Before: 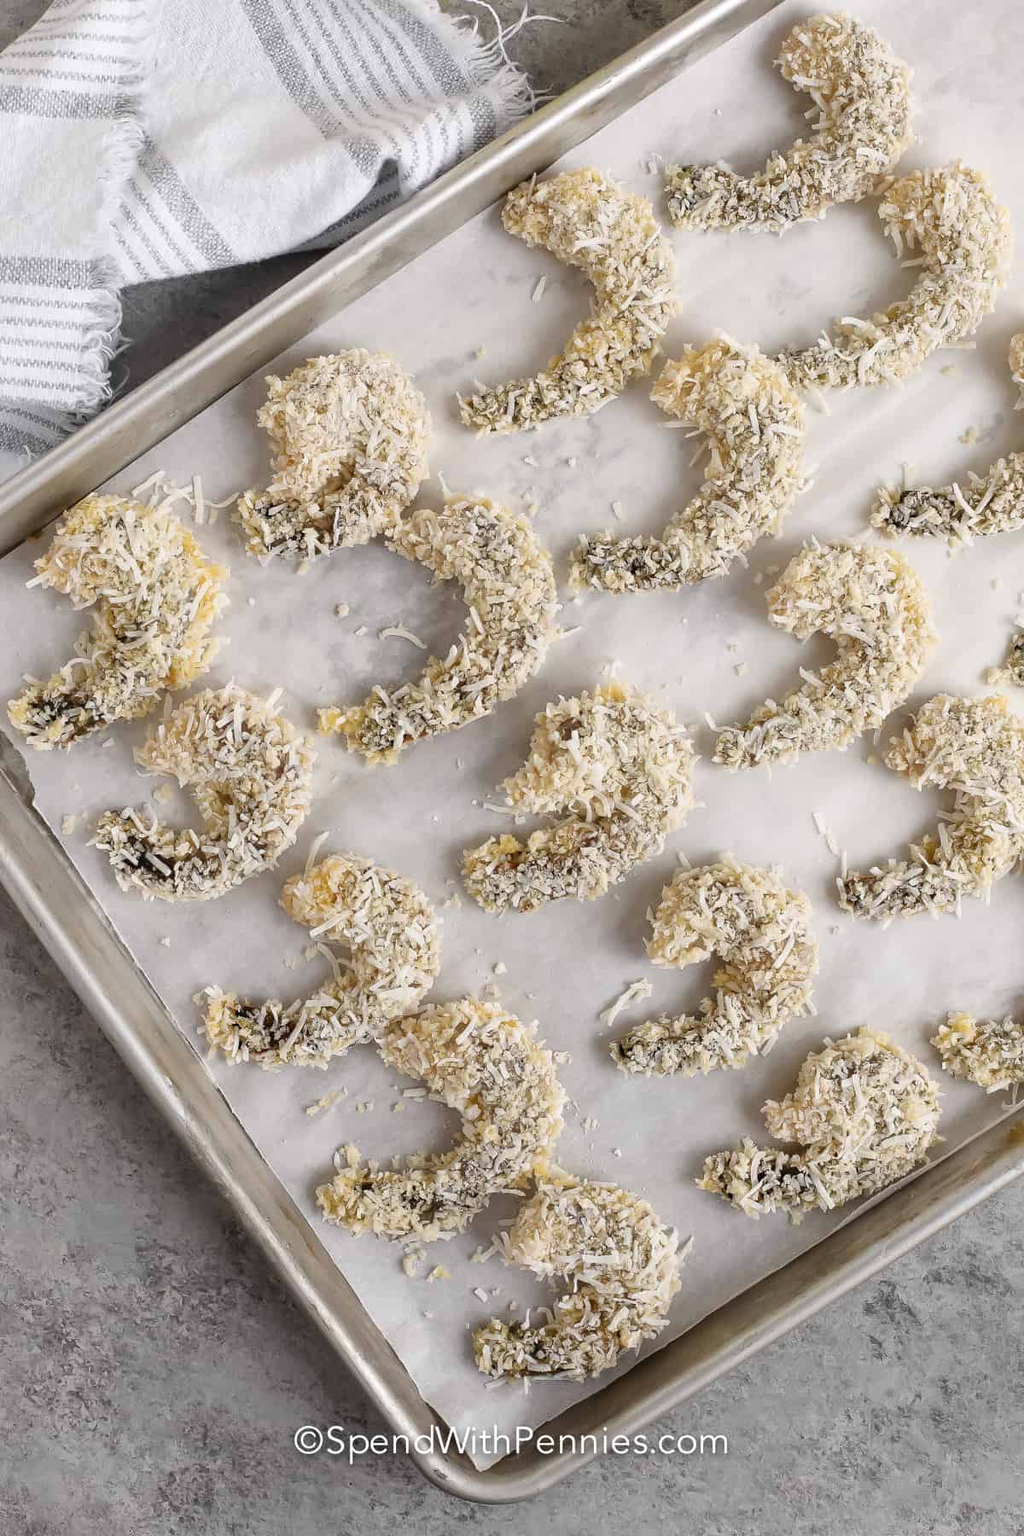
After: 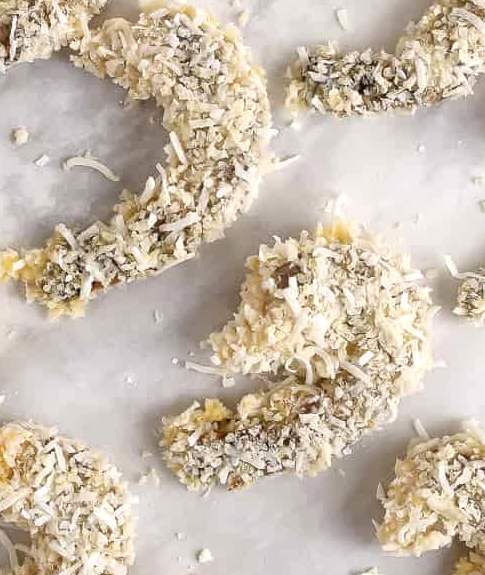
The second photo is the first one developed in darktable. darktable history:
exposure: exposure 0.3 EV, compensate highlight preservation false
crop: left 31.751%, top 32.172%, right 27.8%, bottom 35.83%
